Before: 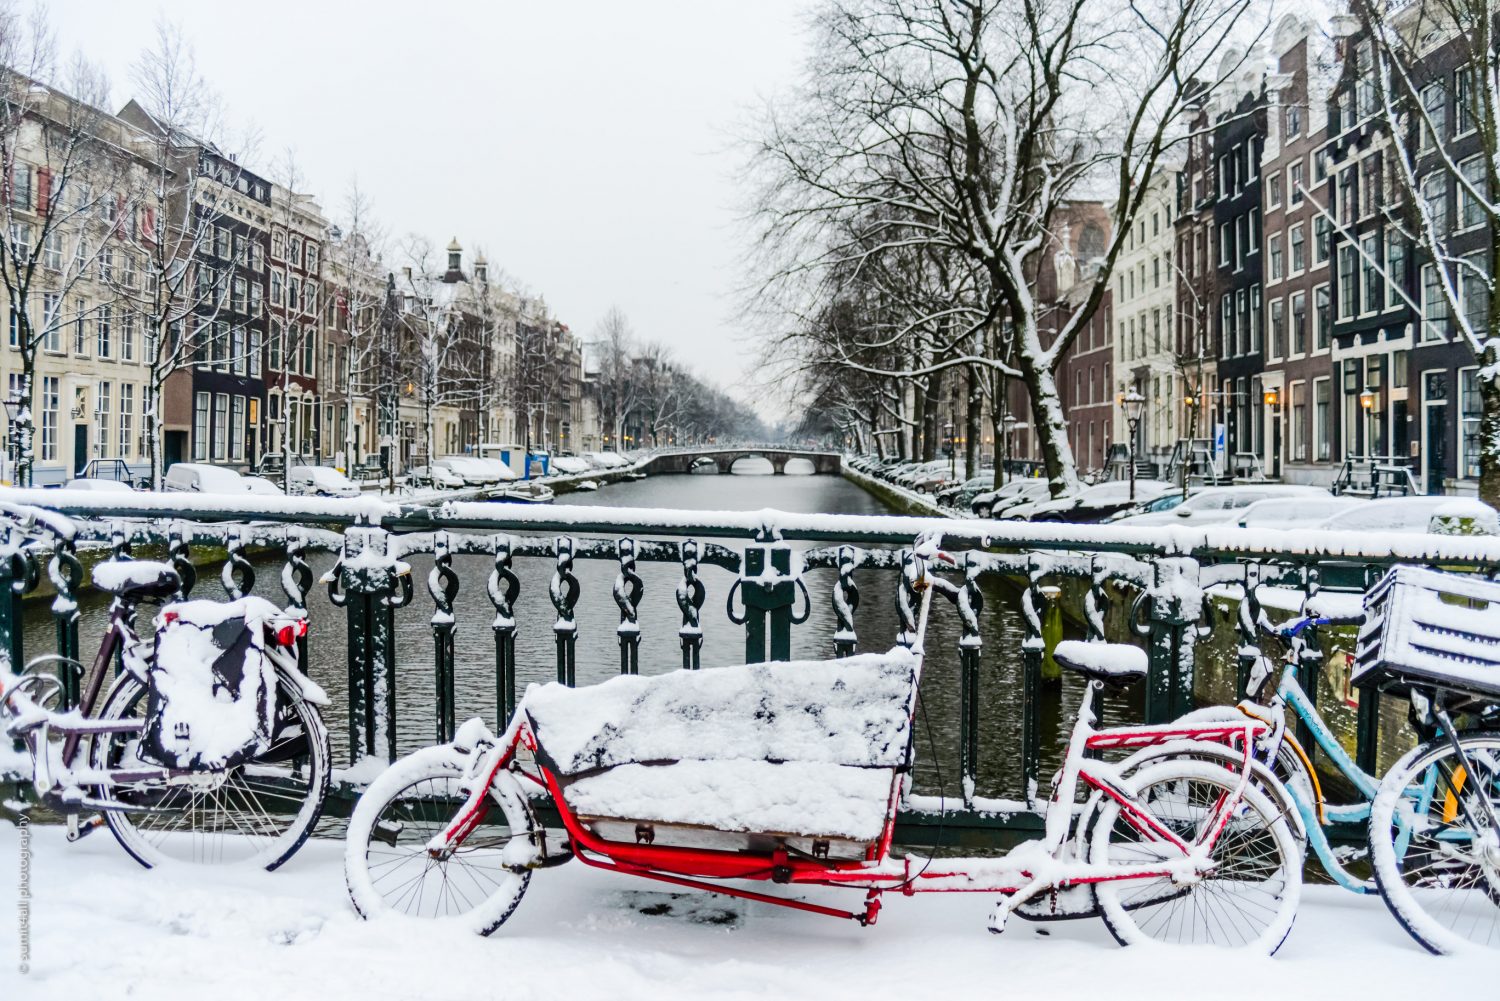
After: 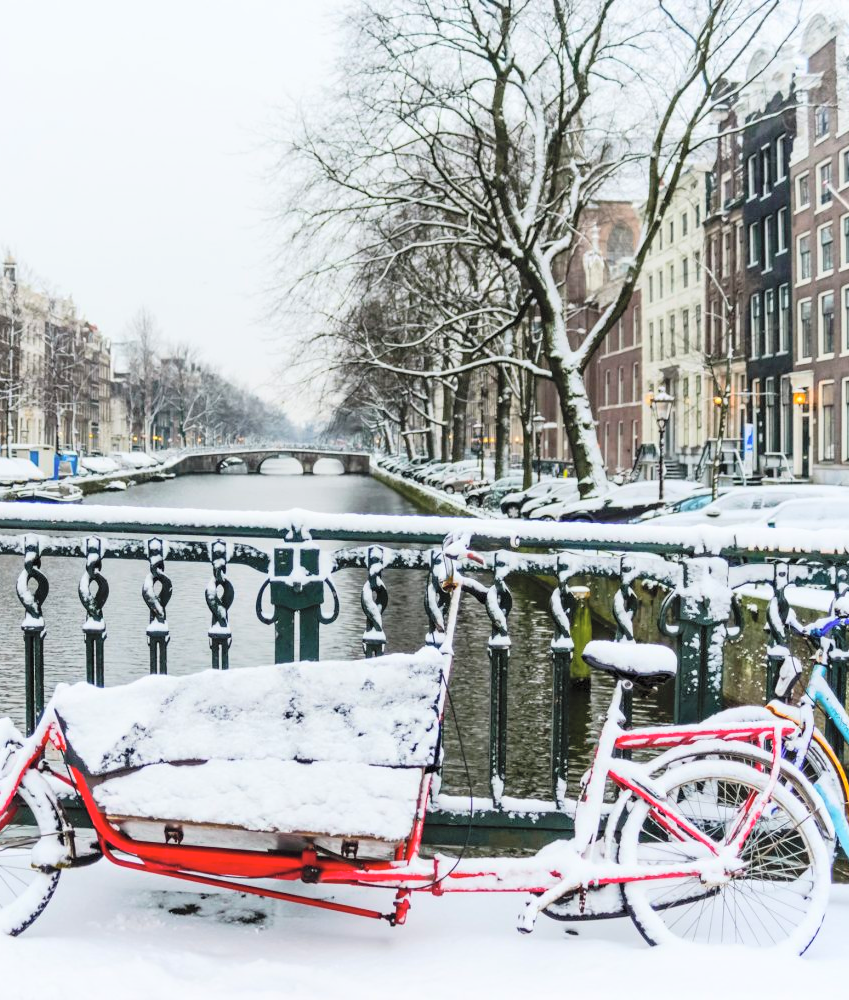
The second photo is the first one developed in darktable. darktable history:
crop: left 31.458%, top 0%, right 11.876%
contrast brightness saturation: contrast 0.1, brightness 0.3, saturation 0.14
